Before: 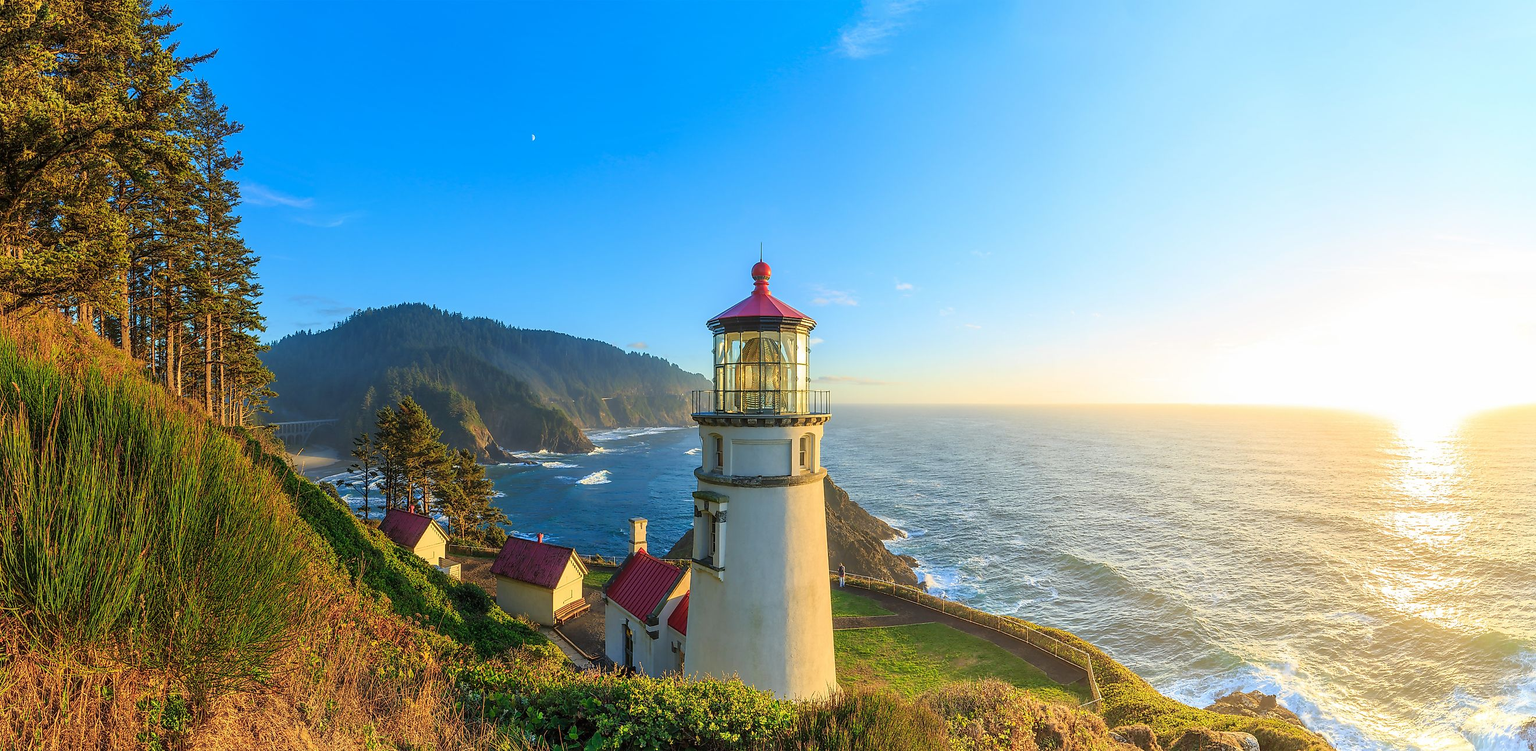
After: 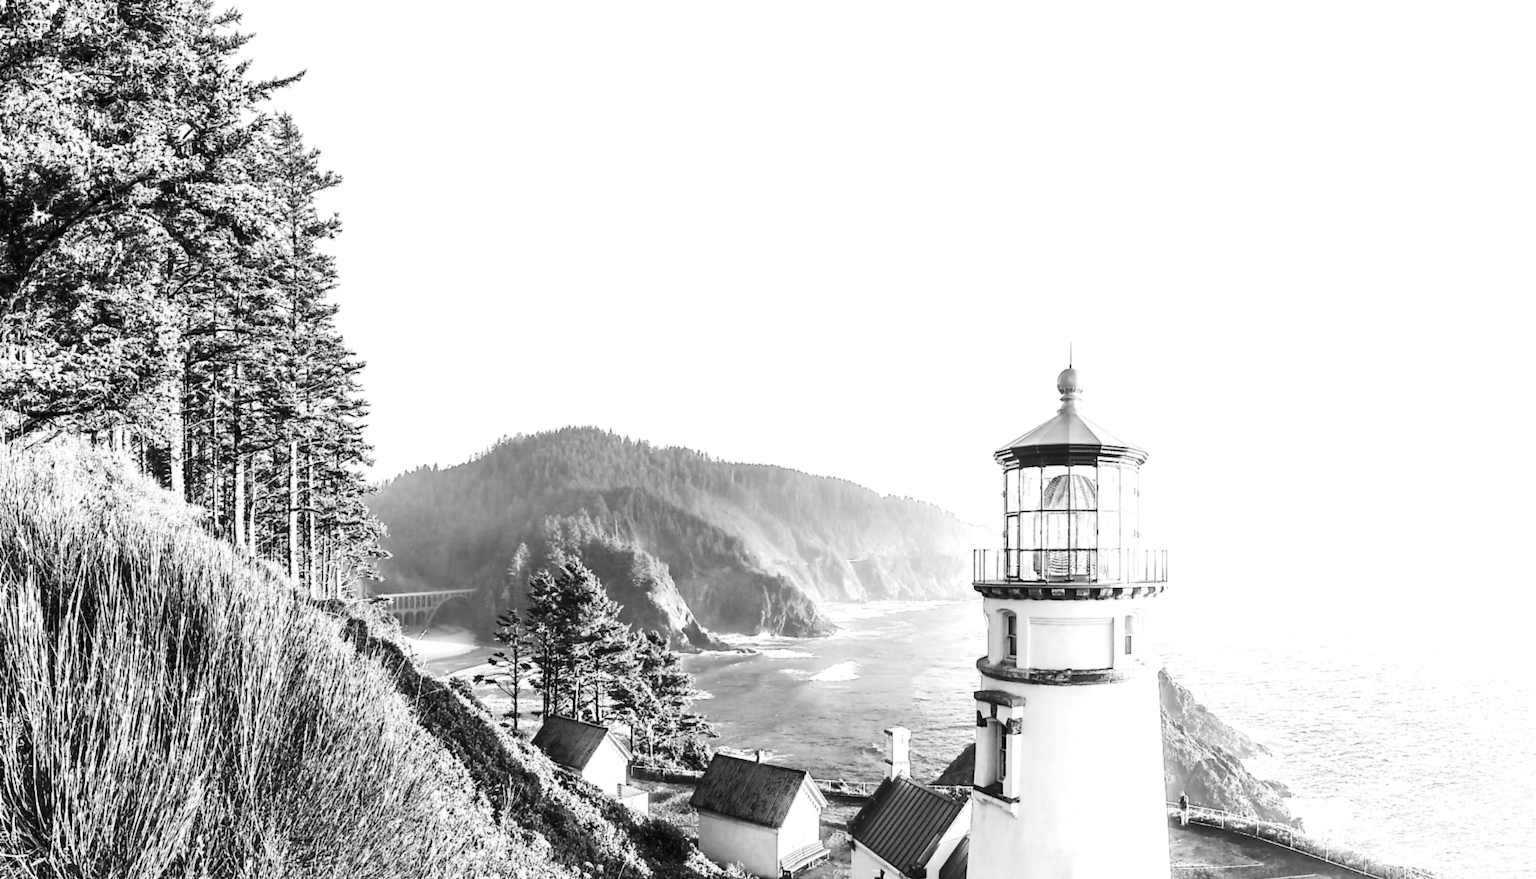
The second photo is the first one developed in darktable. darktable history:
exposure: black level correction 0, exposure 1.45 EV, compensate exposure bias true, compensate highlight preservation false
crop: right 28.885%, bottom 16.626%
lowpass: radius 0.76, contrast 1.56, saturation 0, unbound 0
tone equalizer: -8 EV -0.75 EV, -7 EV -0.7 EV, -6 EV -0.6 EV, -5 EV -0.4 EV, -3 EV 0.4 EV, -2 EV 0.6 EV, -1 EV 0.7 EV, +0 EV 0.75 EV, edges refinement/feathering 500, mask exposure compensation -1.57 EV, preserve details no
